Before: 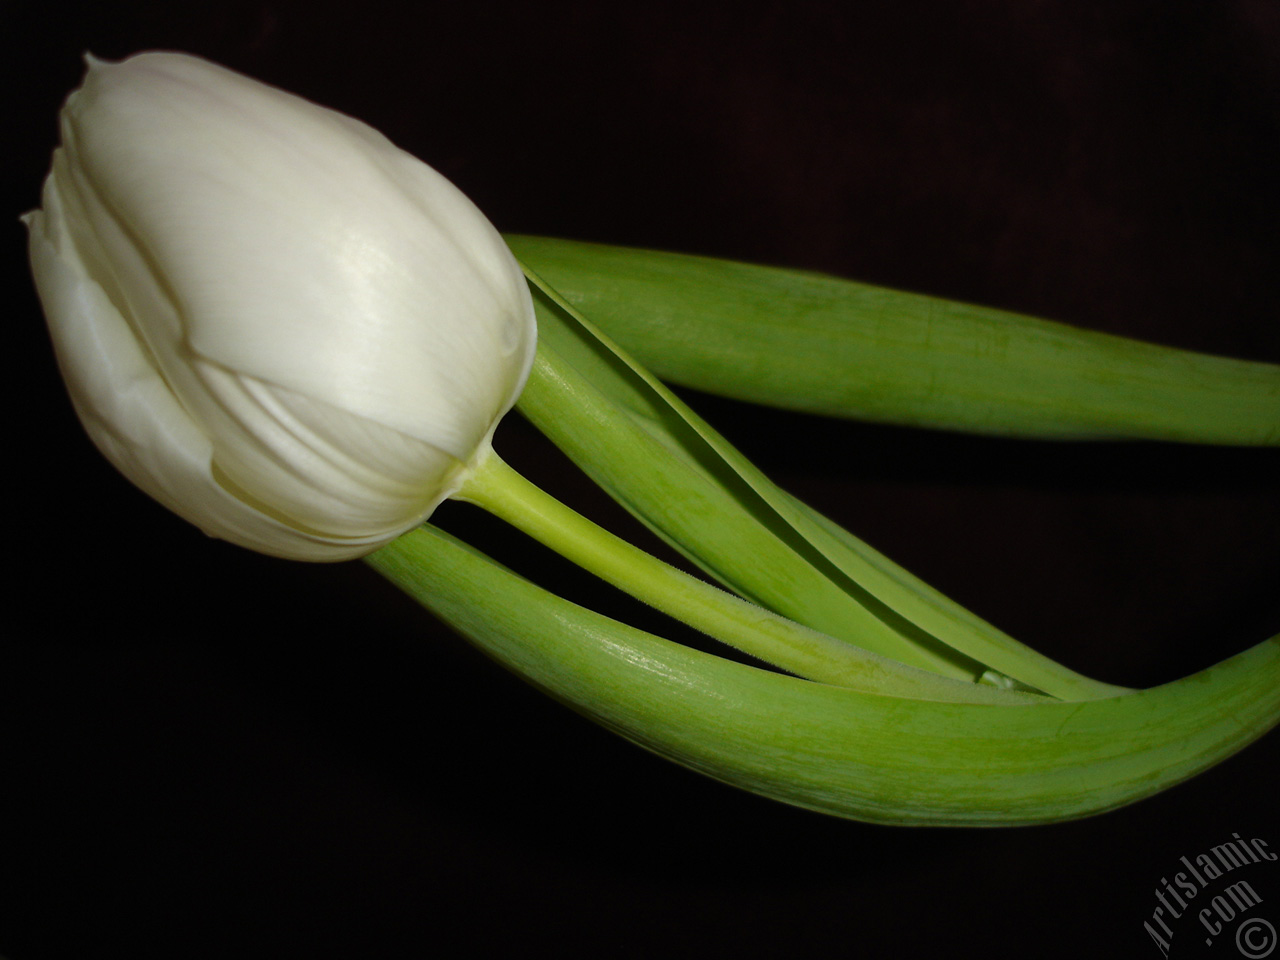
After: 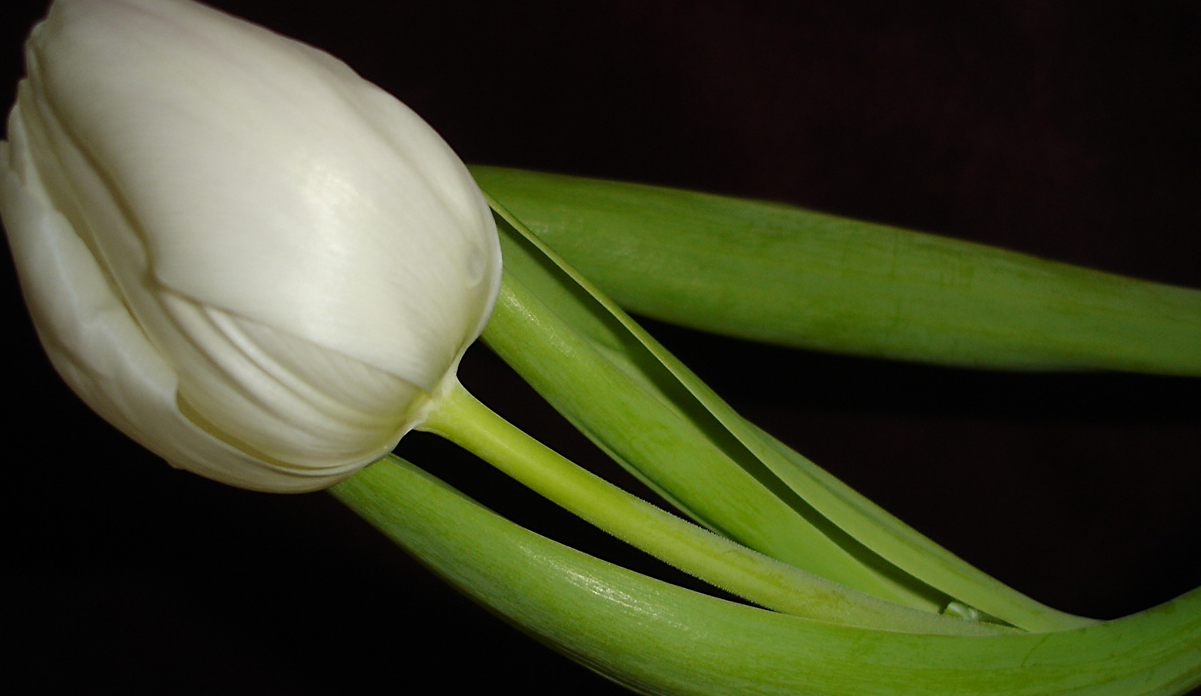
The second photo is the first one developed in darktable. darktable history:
sharpen: radius 1.864, amount 0.398, threshold 1.271
crop: left 2.737%, top 7.287%, right 3.421%, bottom 20.179%
